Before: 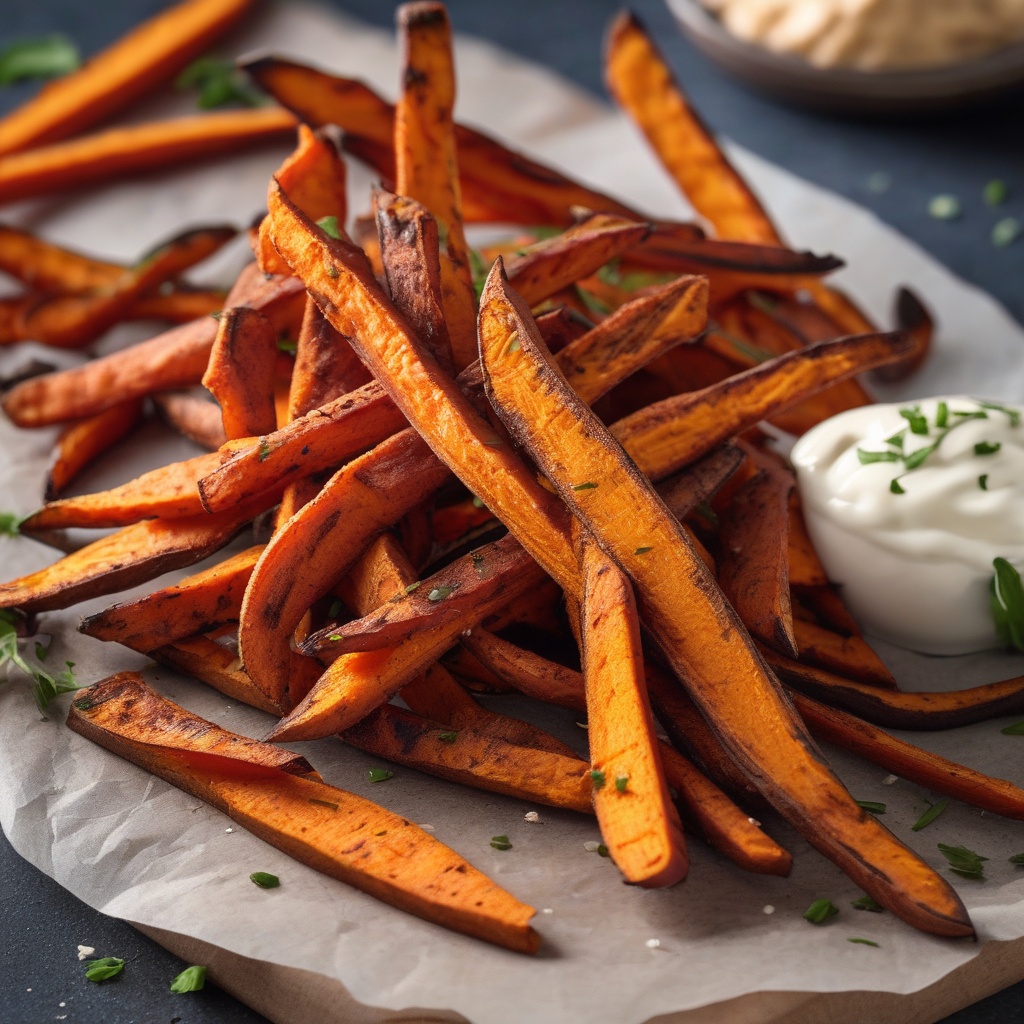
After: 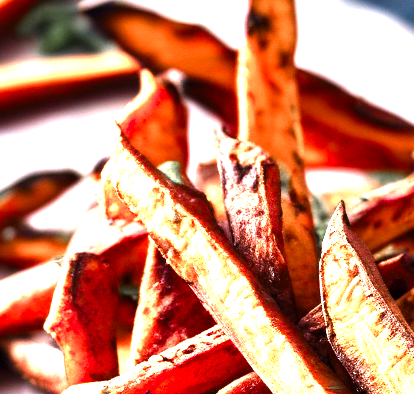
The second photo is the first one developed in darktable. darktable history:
color calibration: illuminant F (fluorescent), F source F9 (Cool White Deluxe 4150 K) – high CRI, x 0.375, y 0.373, temperature 4161.94 K, saturation algorithm version 1 (2020)
color balance rgb: highlights gain › chroma 2.427%, highlights gain › hue 38.47°, perceptual saturation grading › global saturation 20%, perceptual saturation grading › highlights -49.617%, perceptual saturation grading › shadows 24.619%, global vibrance 11.272%
levels: levels [0.044, 0.475, 0.791]
tone equalizer: -8 EV -0.79 EV, -7 EV -0.694 EV, -6 EV -0.609 EV, -5 EV -0.373 EV, -3 EV 0.381 EV, -2 EV 0.6 EV, -1 EV 0.678 EV, +0 EV 0.766 EV, edges refinement/feathering 500, mask exposure compensation -1.57 EV, preserve details no
exposure: black level correction 0, exposure 0.695 EV, compensate exposure bias true, compensate highlight preservation false
crop: left 15.455%, top 5.424%, right 44.113%, bottom 56.086%
color zones: curves: ch1 [(0, 0.708) (0.088, 0.648) (0.245, 0.187) (0.429, 0.326) (0.571, 0.498) (0.714, 0.5) (0.857, 0.5) (1, 0.708)]
contrast brightness saturation: brightness 0.086, saturation 0.192
